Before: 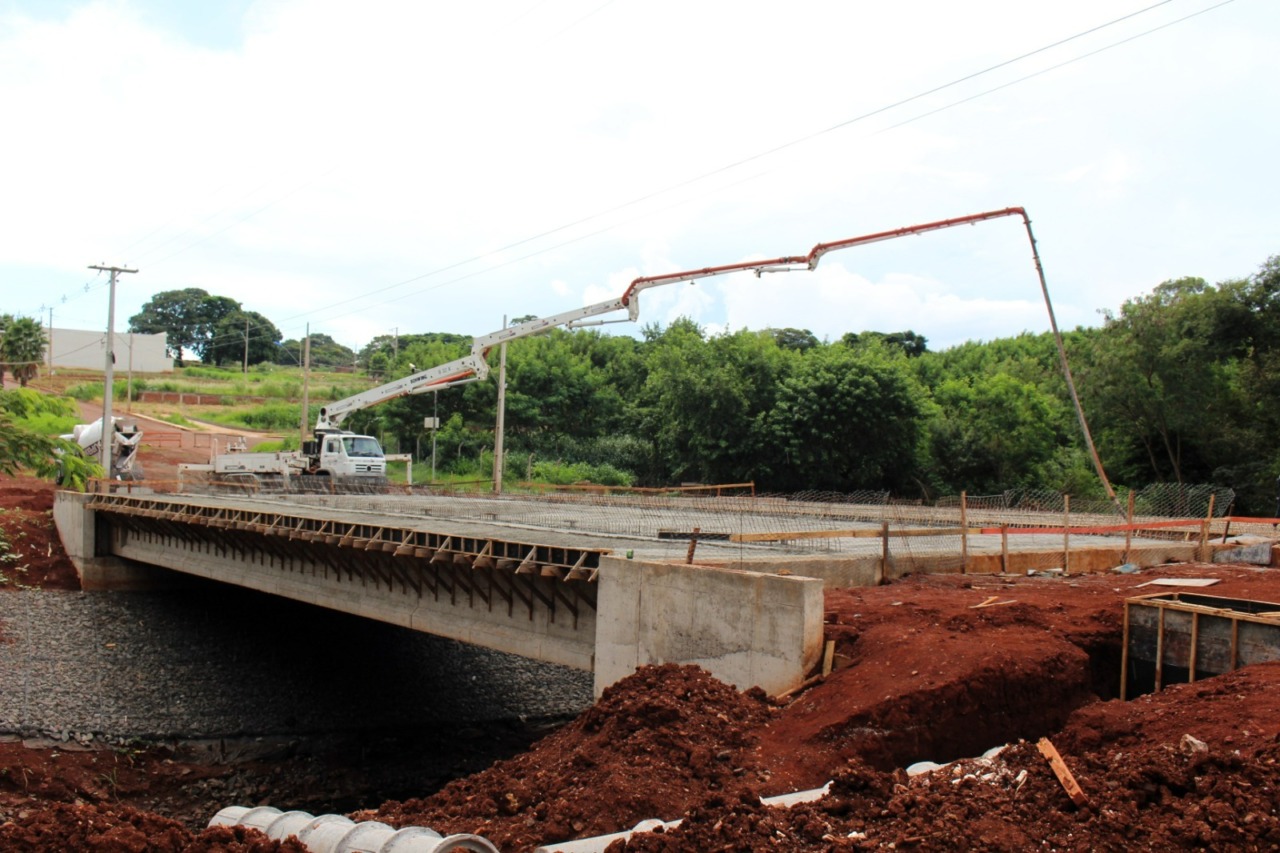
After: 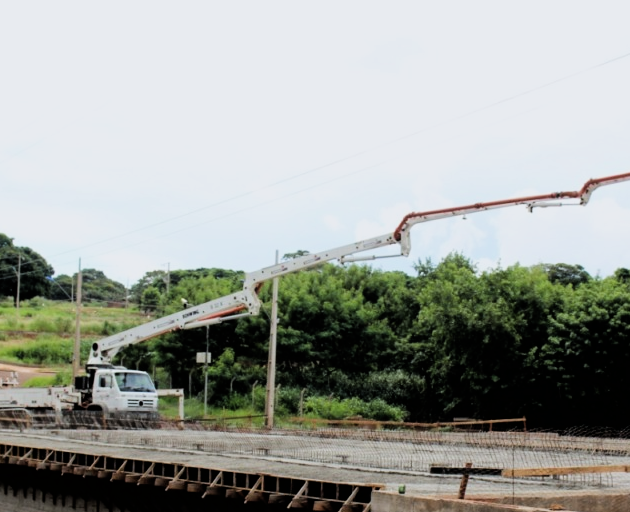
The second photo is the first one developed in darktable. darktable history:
filmic rgb: black relative exposure -5 EV, white relative exposure 3.5 EV, hardness 3.19, contrast 1.4, highlights saturation mix -30%
crop: left 17.835%, top 7.675%, right 32.881%, bottom 32.213%
white balance: red 0.976, blue 1.04
exposure: exposure -0.116 EV, compensate exposure bias true, compensate highlight preservation false
shadows and highlights: shadows 12, white point adjustment 1.2, highlights -0.36, soften with gaussian
